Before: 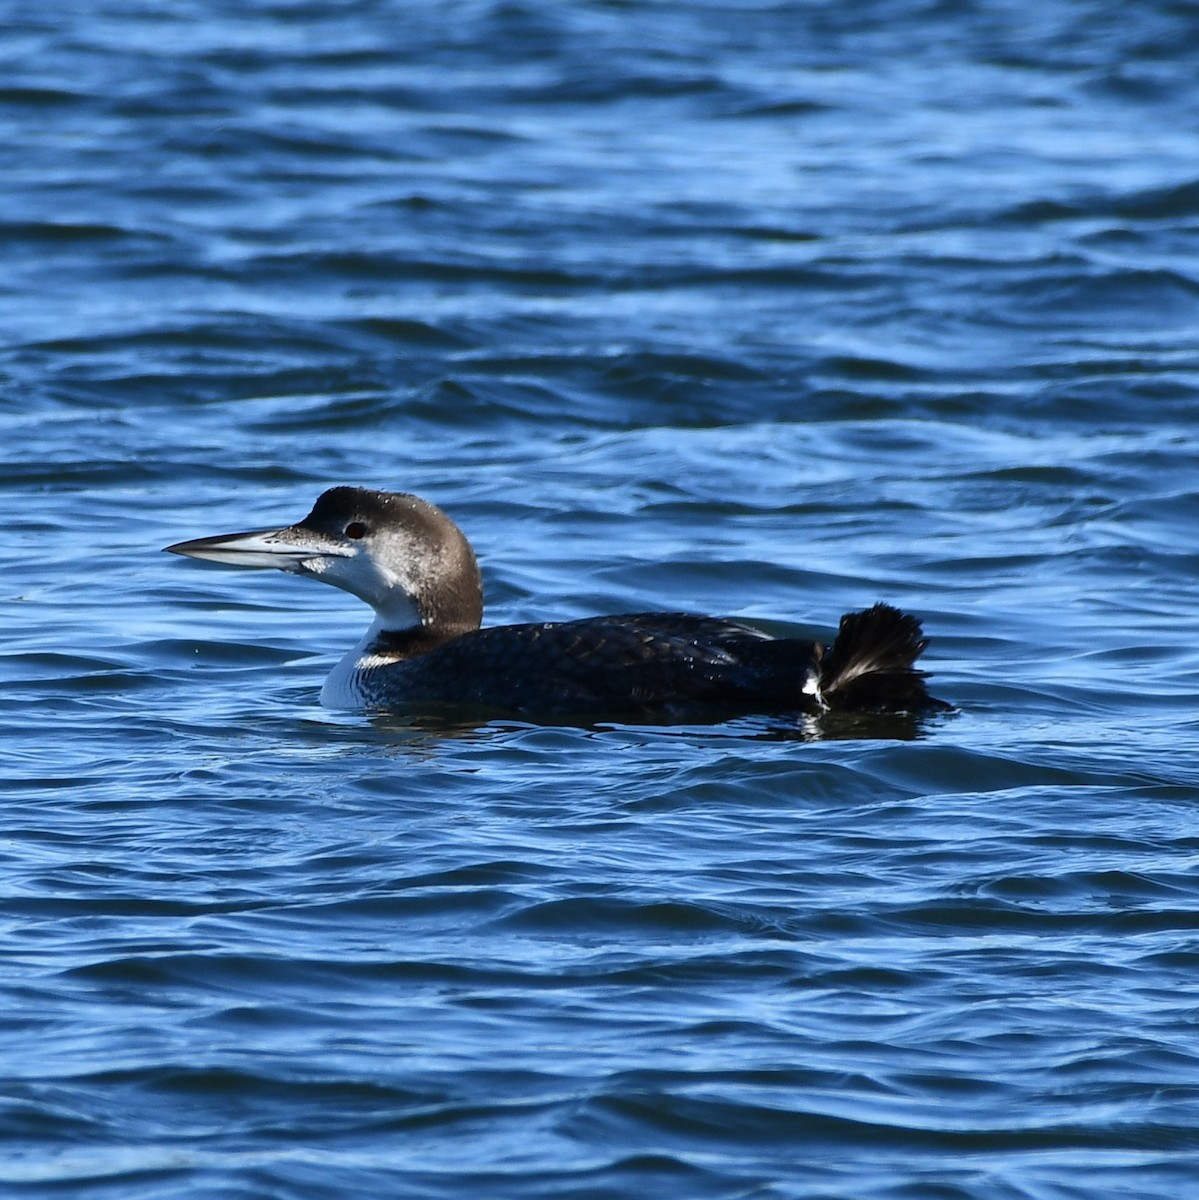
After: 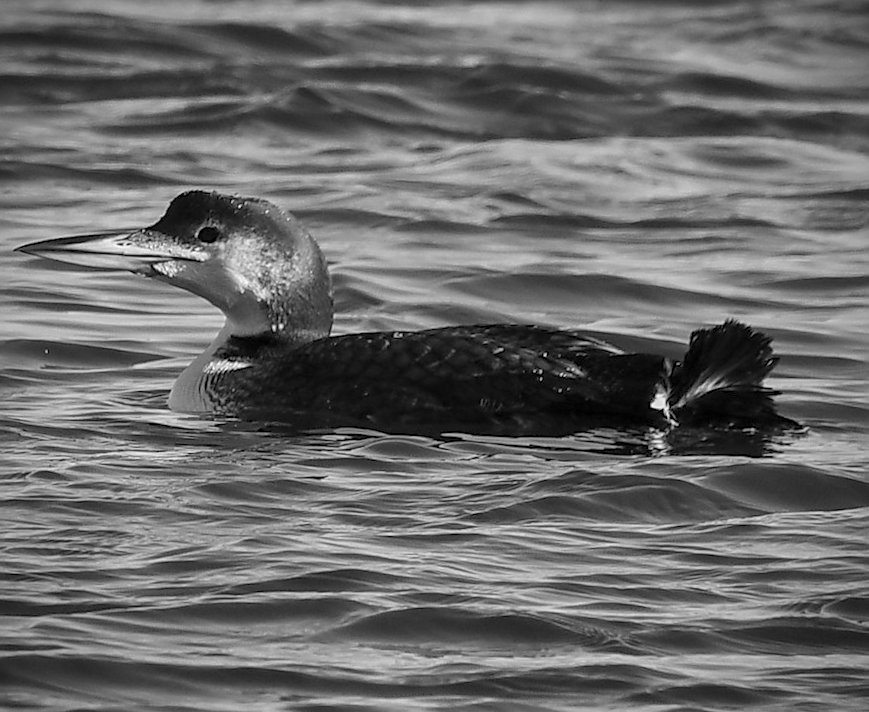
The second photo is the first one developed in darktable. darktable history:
contrast brightness saturation: brightness 0.13
rotate and perspective: rotation -2°, crop left 0.022, crop right 0.978, crop top 0.049, crop bottom 0.951
crop and rotate: angle -3.37°, left 9.79%, top 20.73%, right 12.42%, bottom 11.82%
local contrast: on, module defaults
white balance: red 1, blue 1
monochrome: a -71.75, b 75.82
vignetting: on, module defaults
sharpen: on, module defaults
